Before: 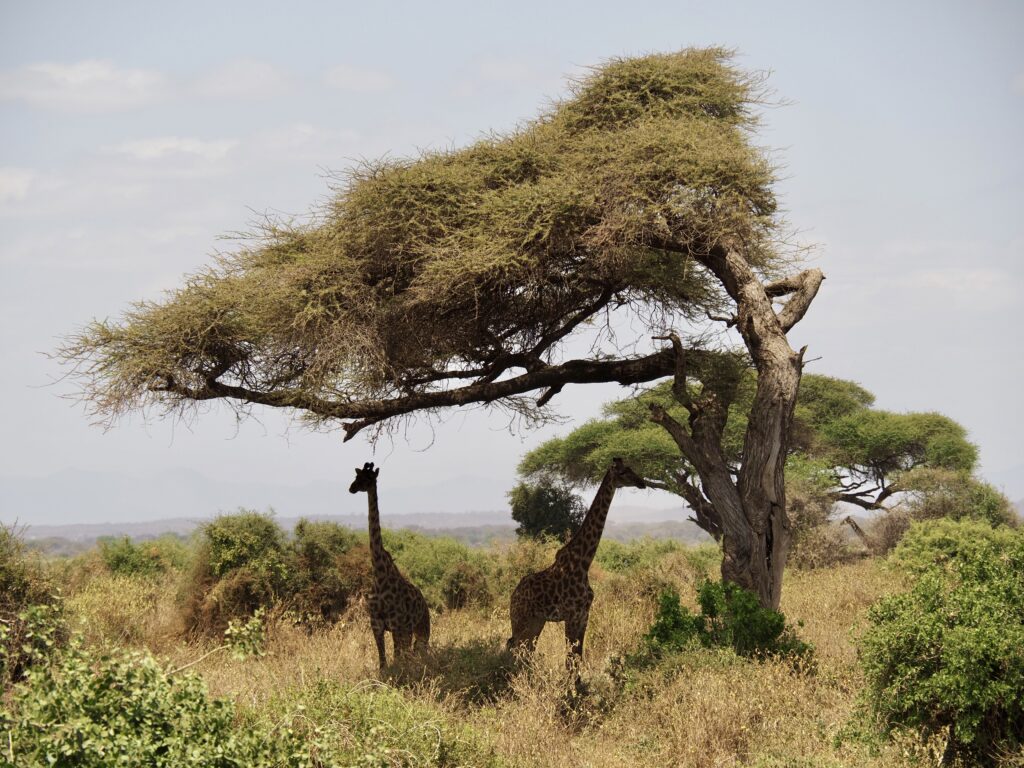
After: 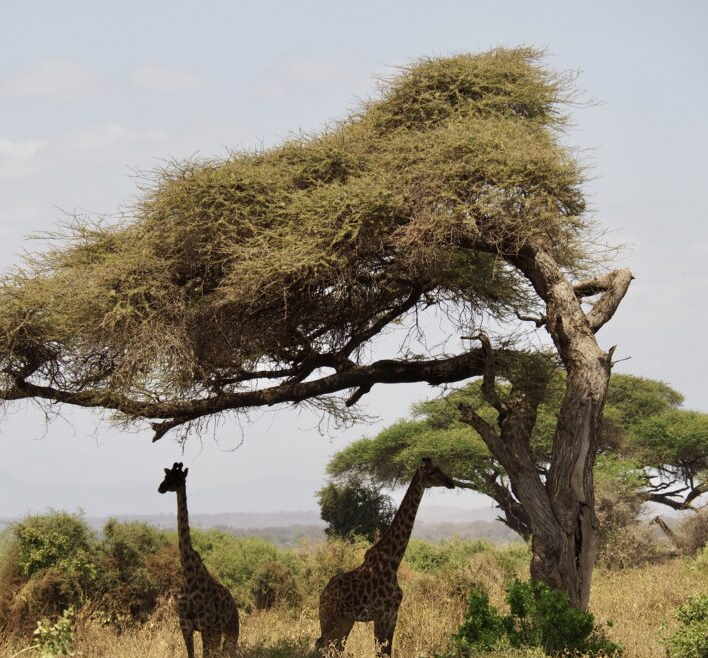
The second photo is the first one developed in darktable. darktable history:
crop: left 18.706%, right 12.133%, bottom 14.24%
